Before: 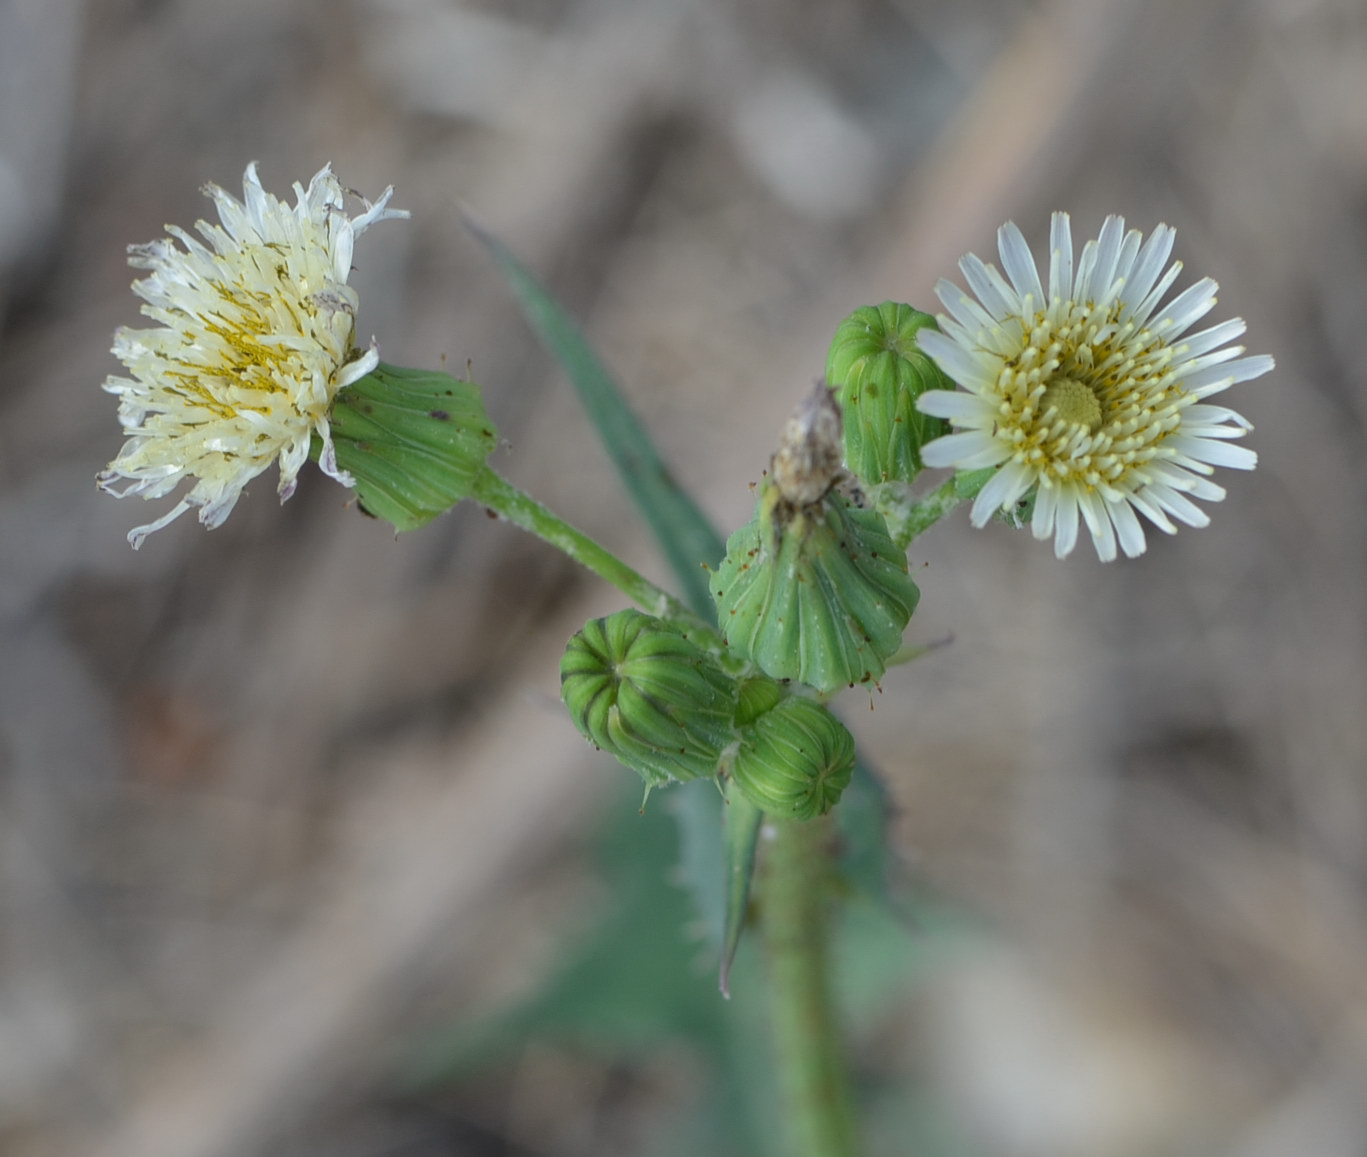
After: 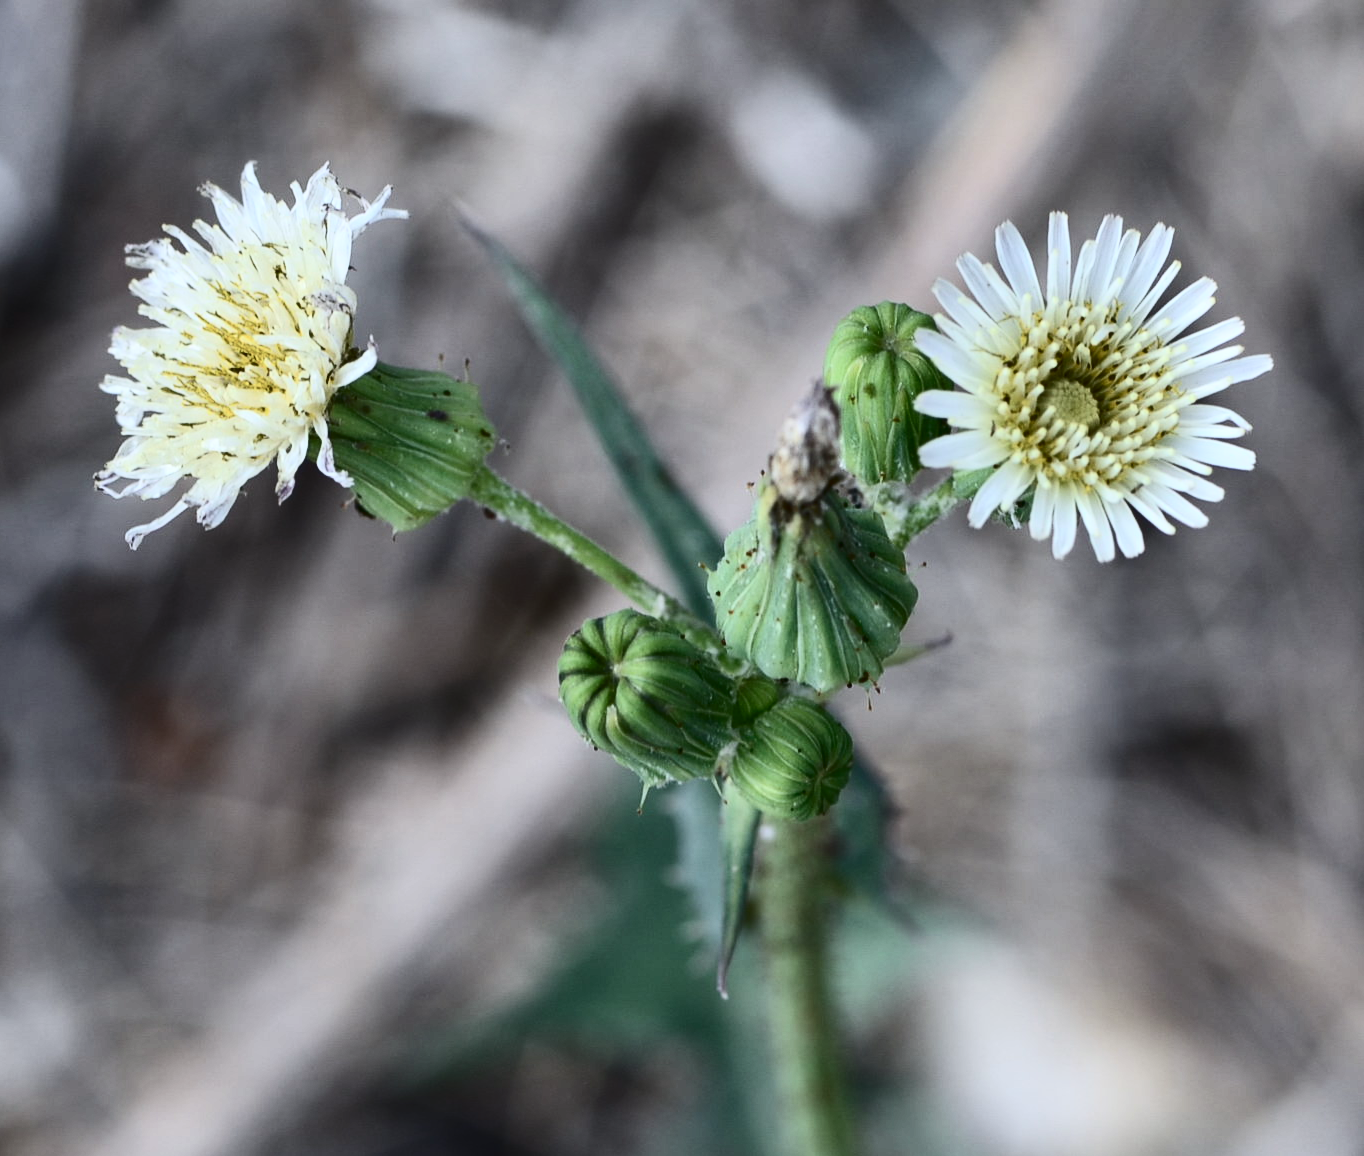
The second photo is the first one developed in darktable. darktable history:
contrast brightness saturation: contrast 0.492, saturation -0.086
color calibration: illuminant as shot in camera, x 0.358, y 0.373, temperature 4628.91 K
crop: left 0.161%
